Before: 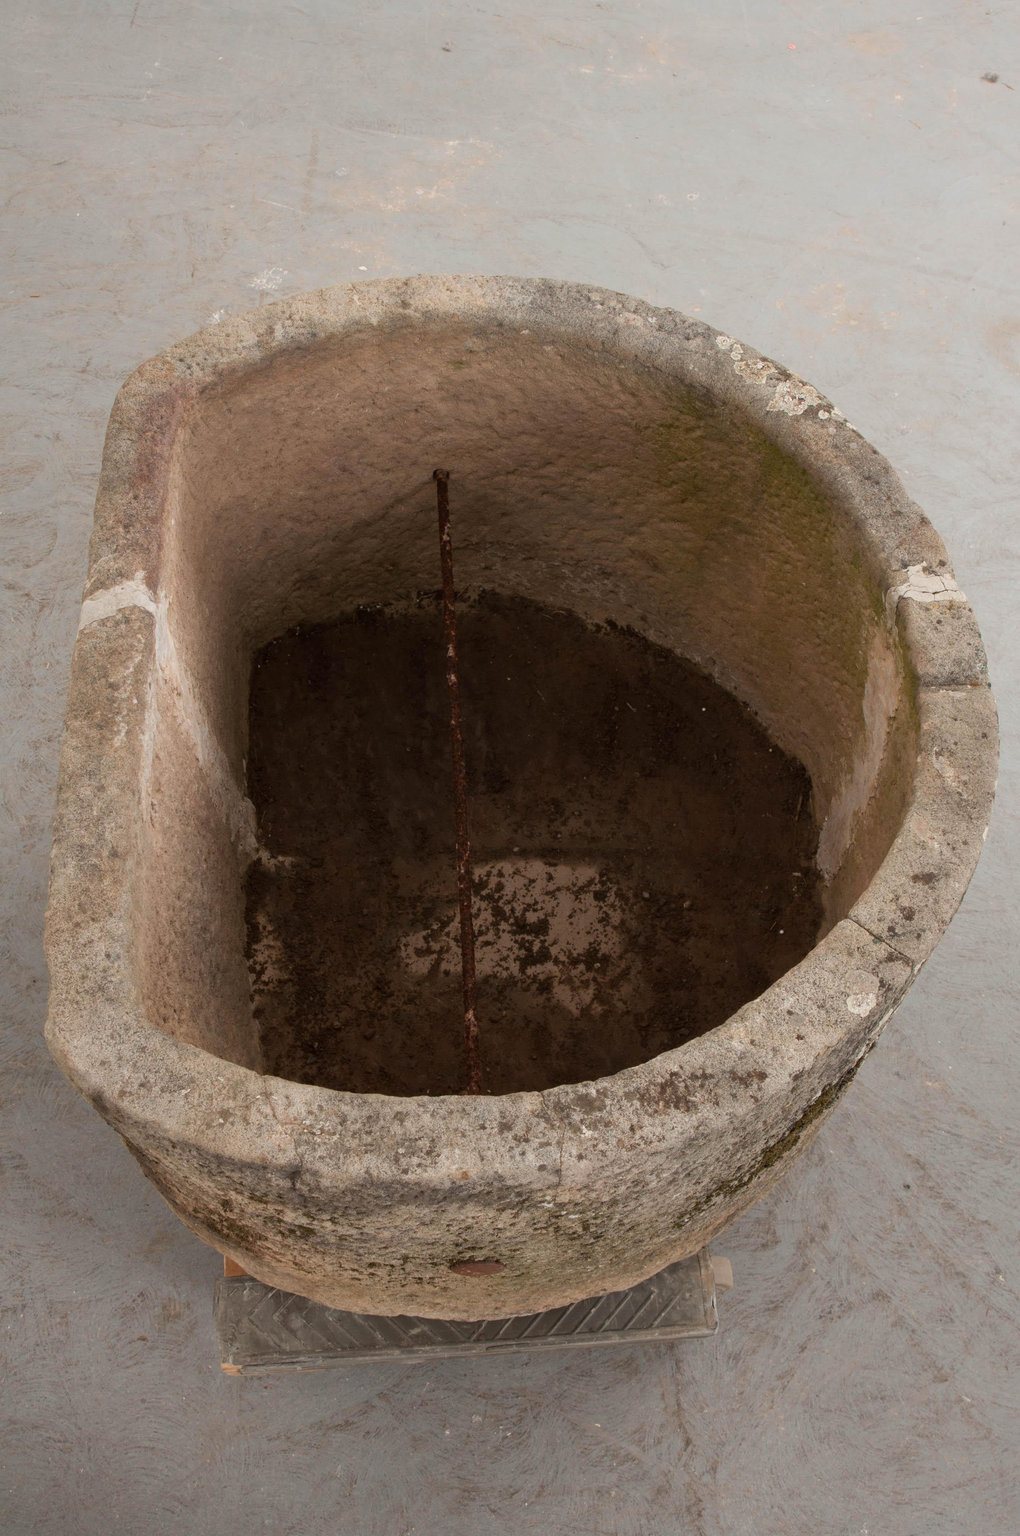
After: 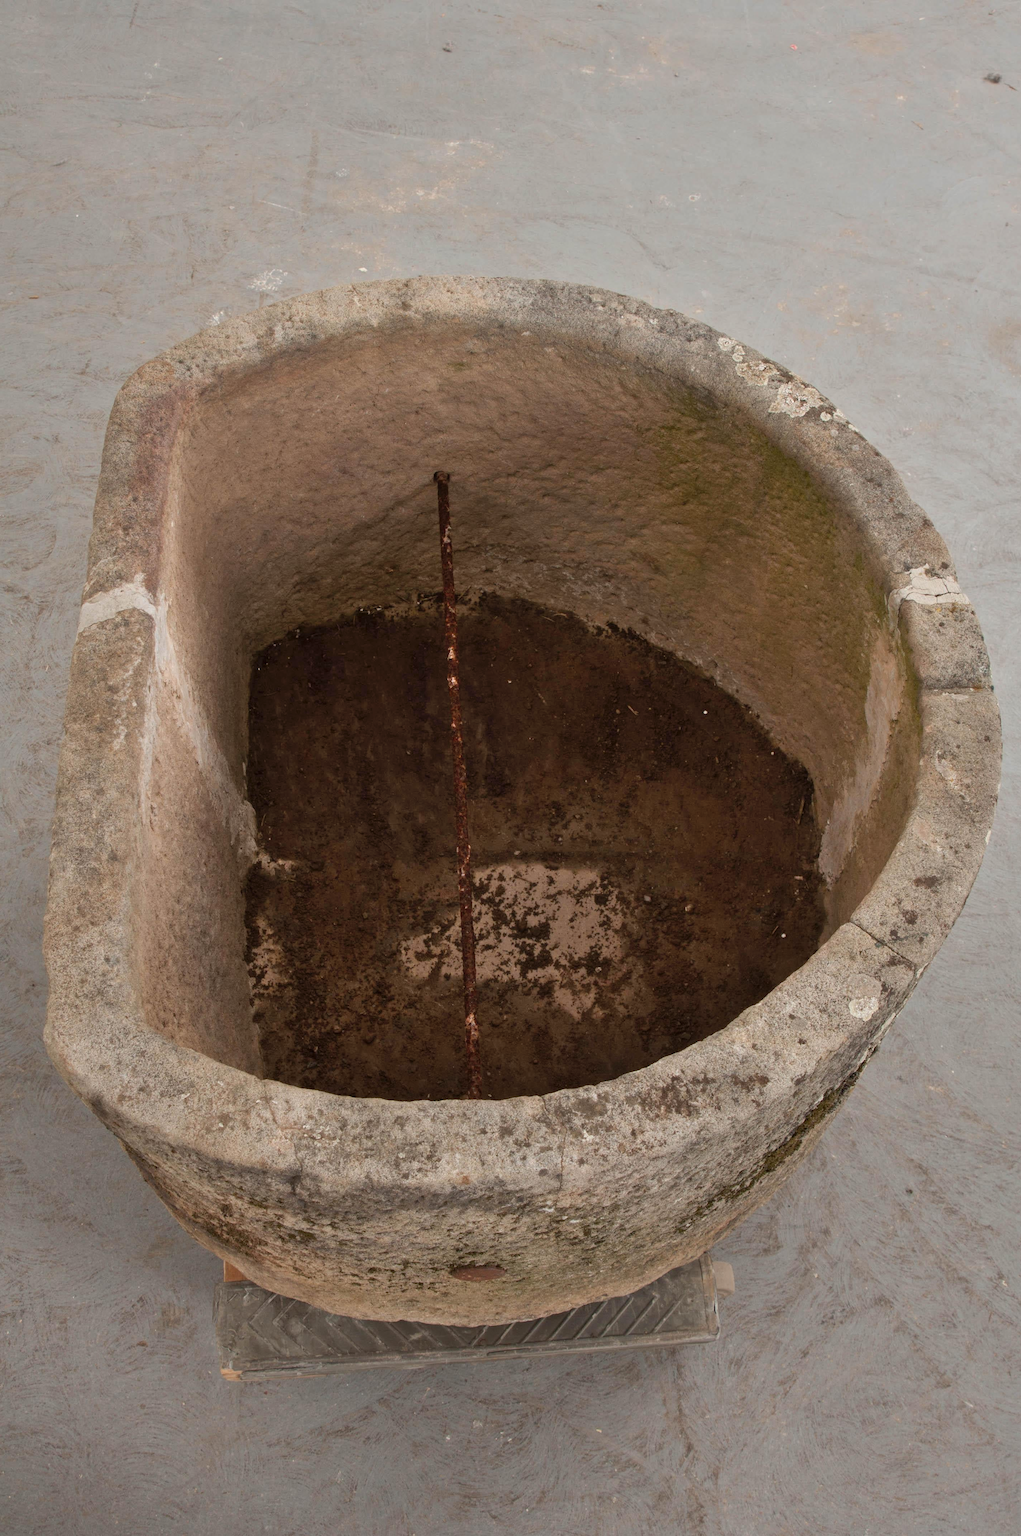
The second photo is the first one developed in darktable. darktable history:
crop: left 0.145%
color balance rgb: perceptual saturation grading › global saturation 0.604%
shadows and highlights: highlights color adjustment 0.241%, low approximation 0.01, soften with gaussian
